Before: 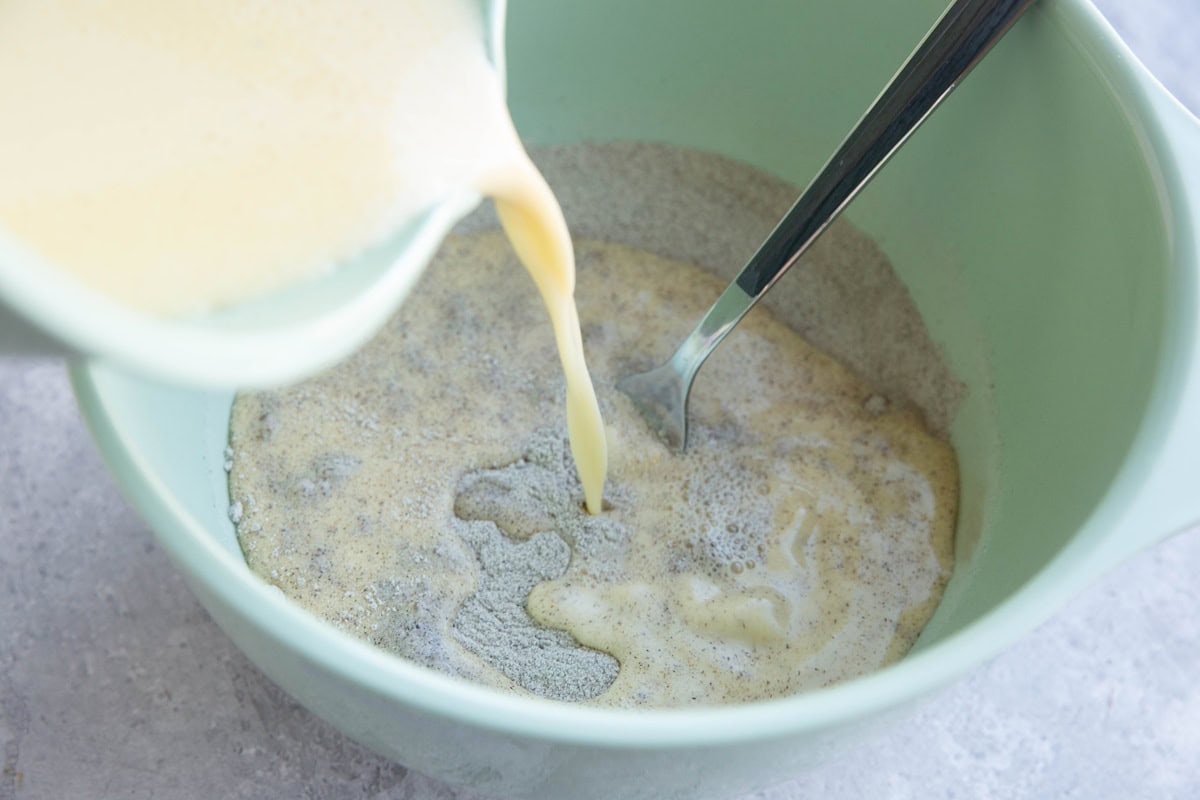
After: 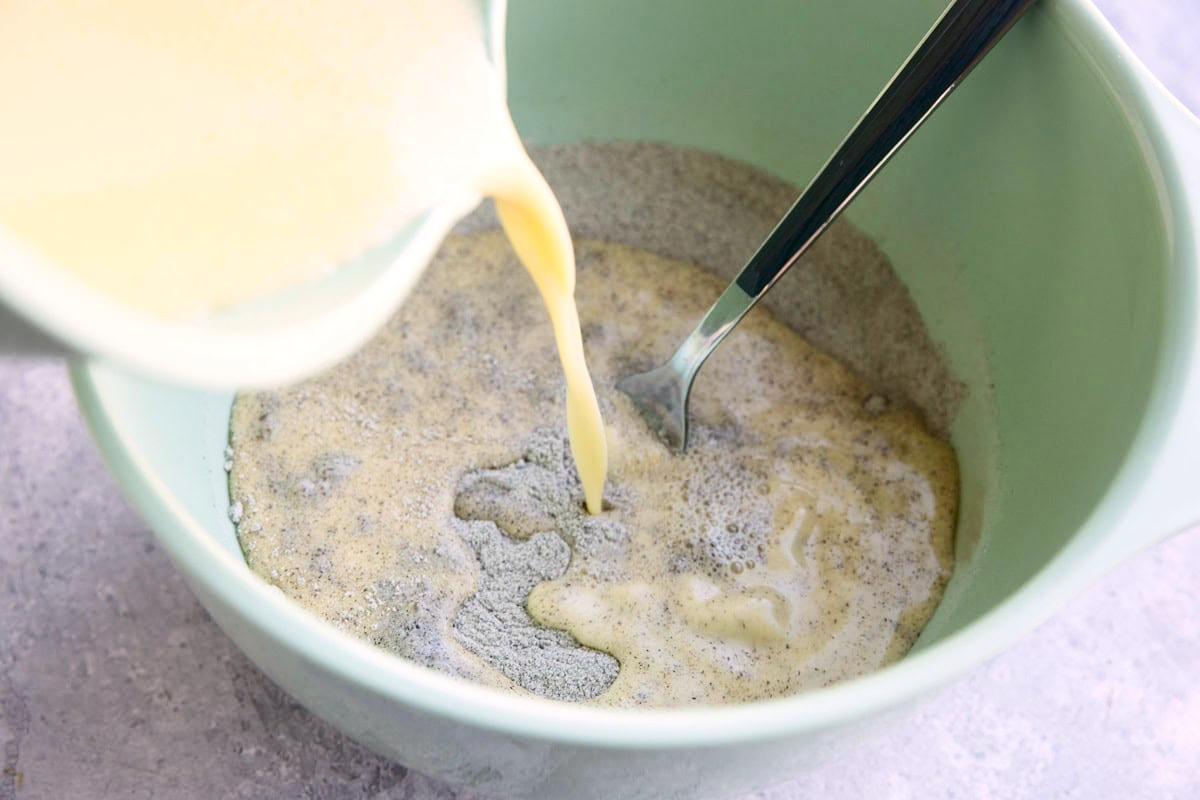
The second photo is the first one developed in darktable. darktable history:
color correction: highlights a* 7.67, highlights b* 4.26
contrast brightness saturation: contrast 0.208, brightness -0.107, saturation 0.205
exposure: exposure 0.131 EV, compensate highlight preservation false
